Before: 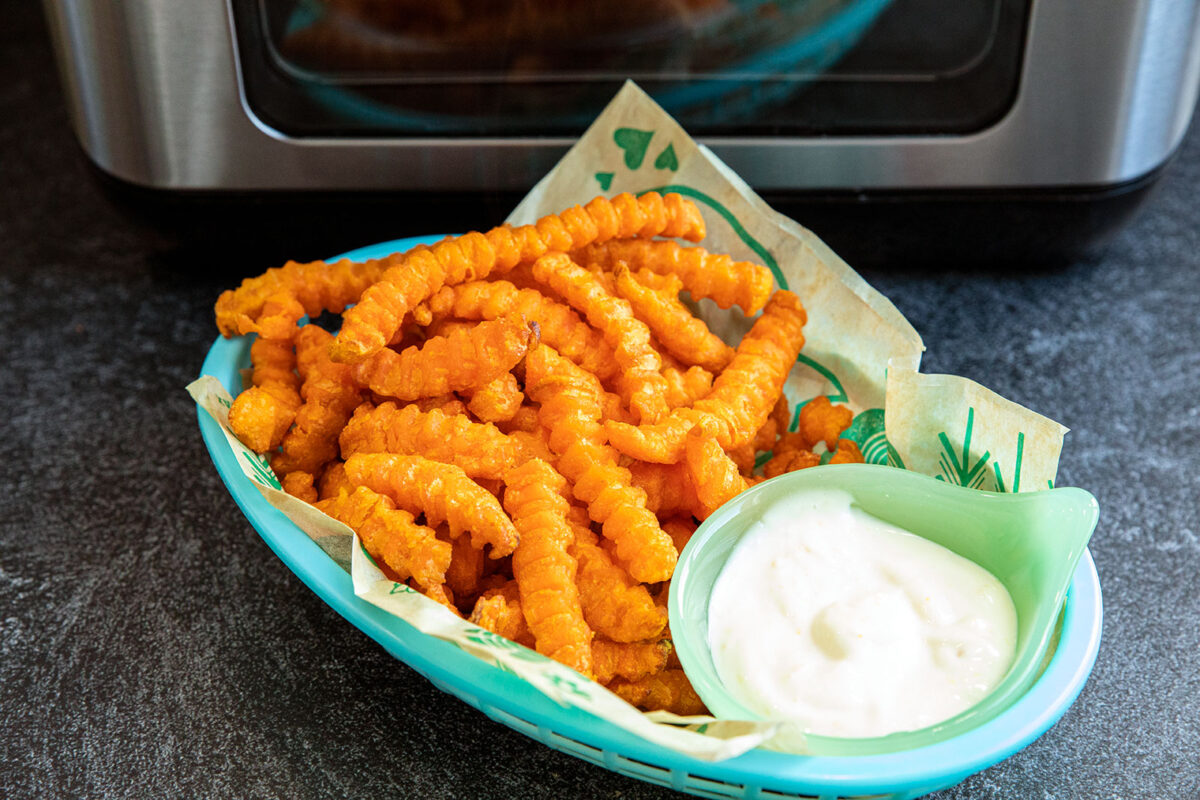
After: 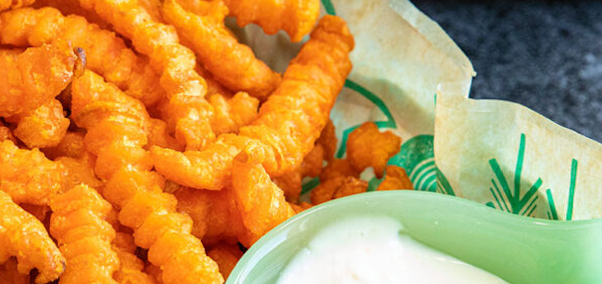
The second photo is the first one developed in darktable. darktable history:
crop: left 36.607%, top 34.735%, right 13.146%, bottom 30.611%
rotate and perspective: lens shift (horizontal) -0.055, automatic cropping off
exposure: compensate highlight preservation false
